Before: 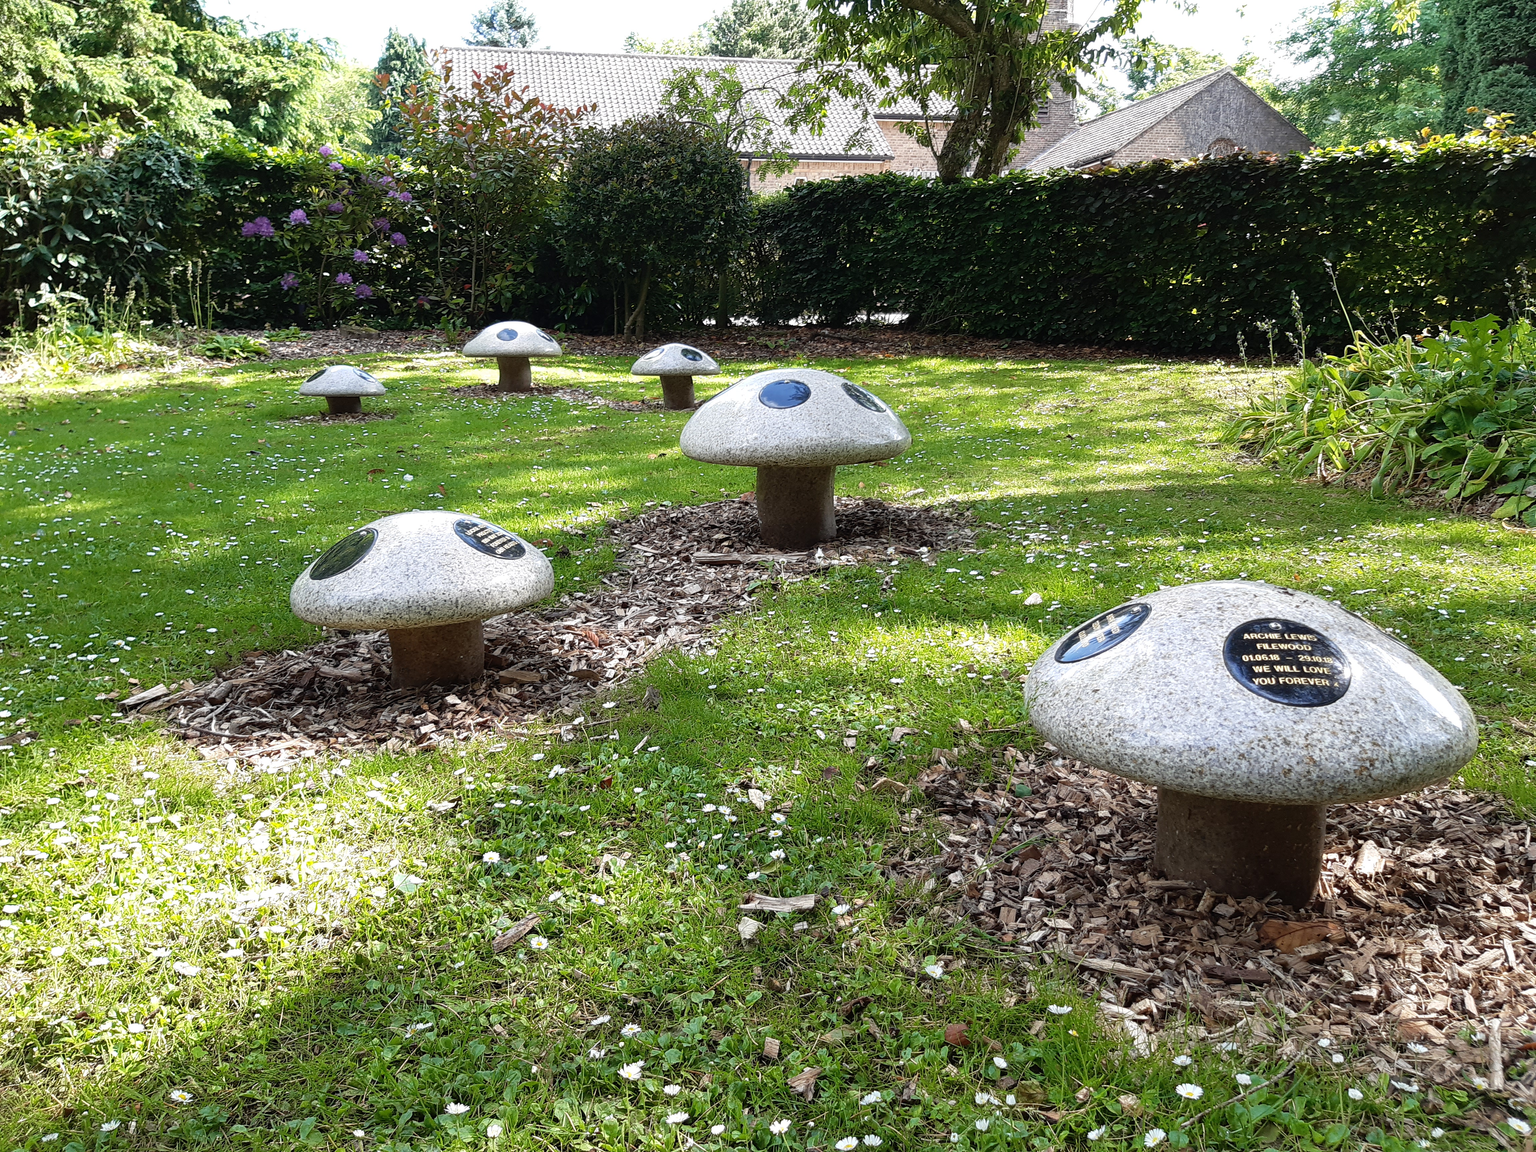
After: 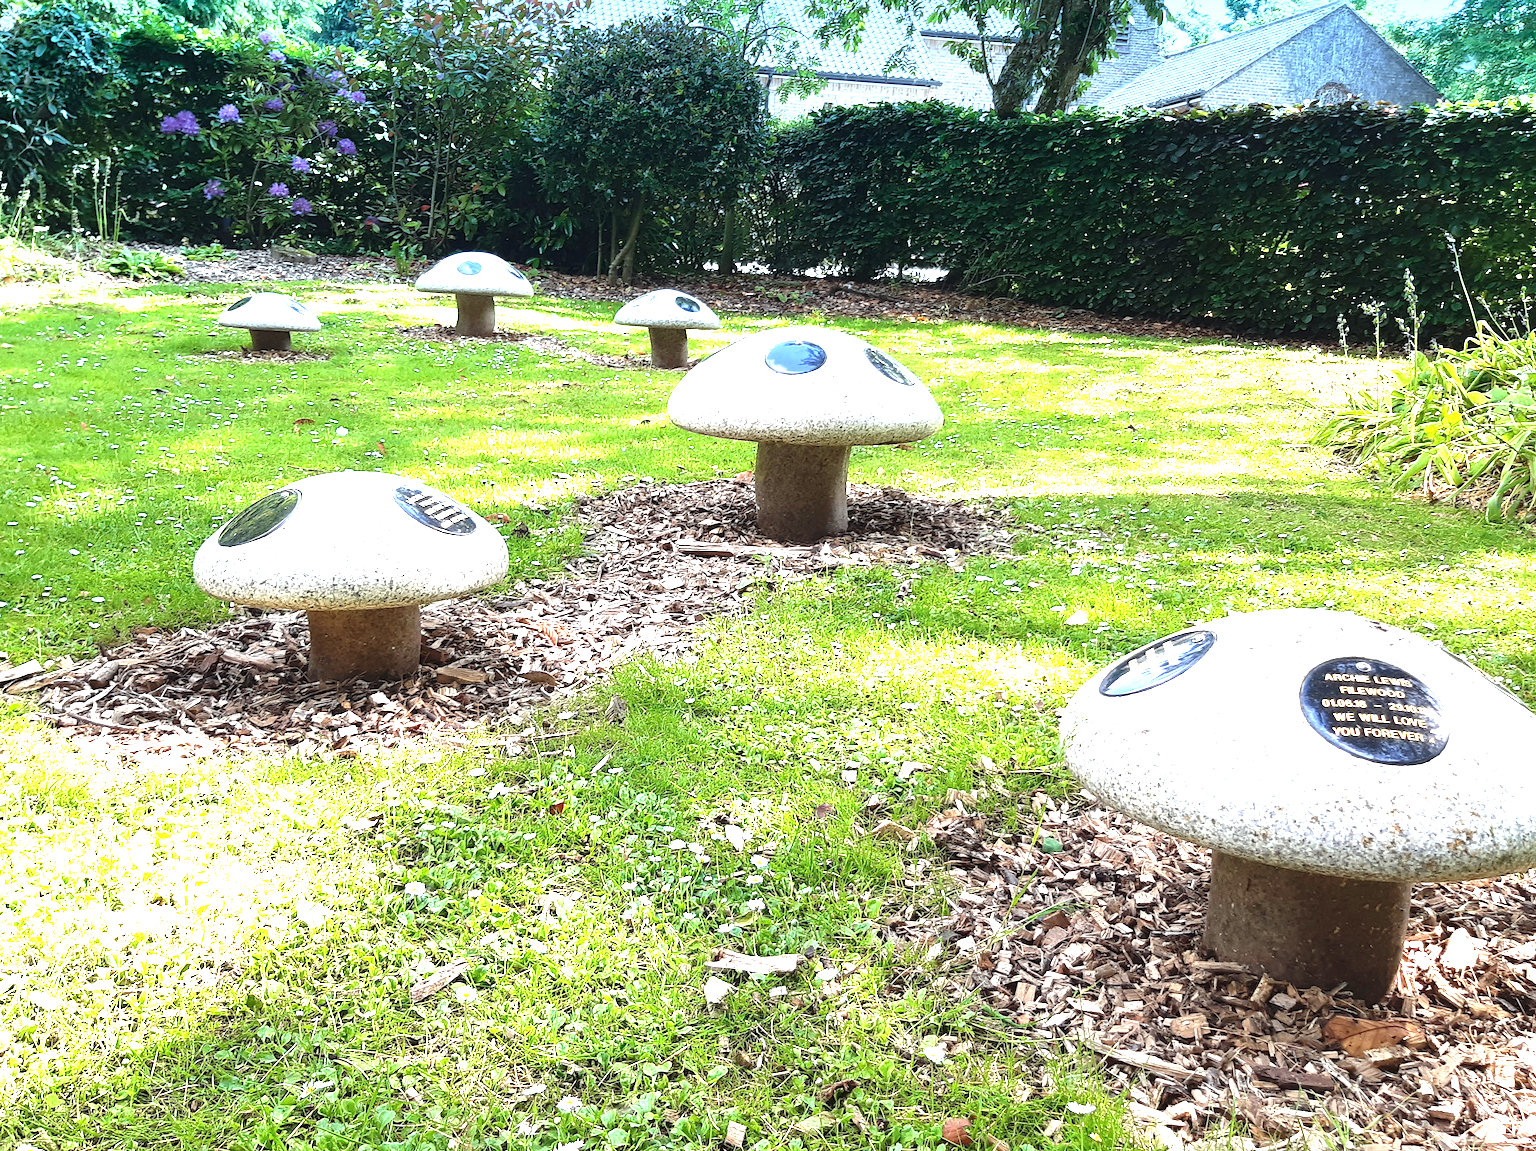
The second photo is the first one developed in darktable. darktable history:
crop and rotate: angle -3.27°, left 5.211%, top 5.211%, right 4.607%, bottom 4.607%
graduated density: density 2.02 EV, hardness 44%, rotation 0.374°, offset 8.21, hue 208.8°, saturation 97%
exposure: black level correction 0, exposure 1.741 EV, compensate exposure bias true, compensate highlight preservation false
